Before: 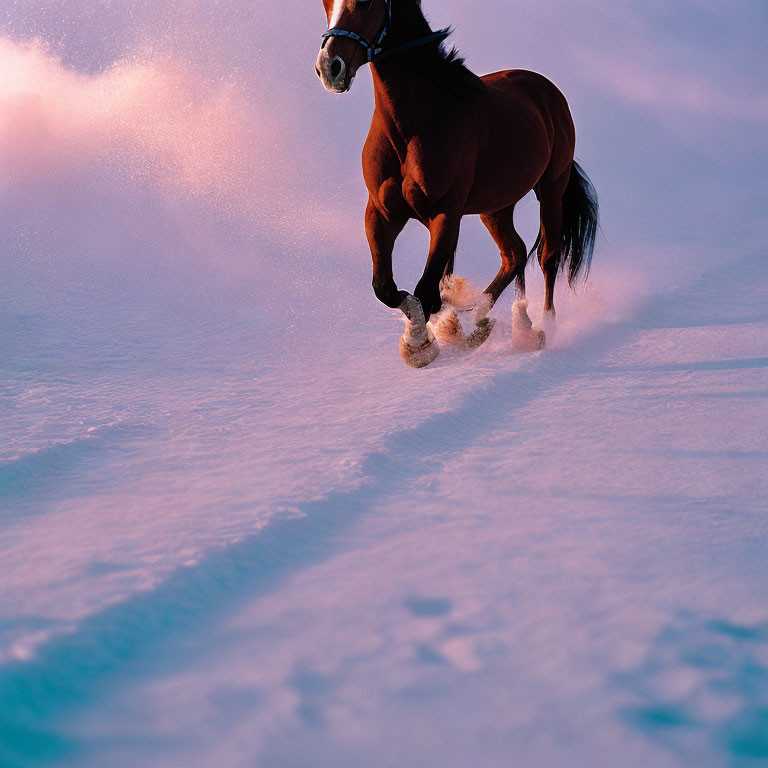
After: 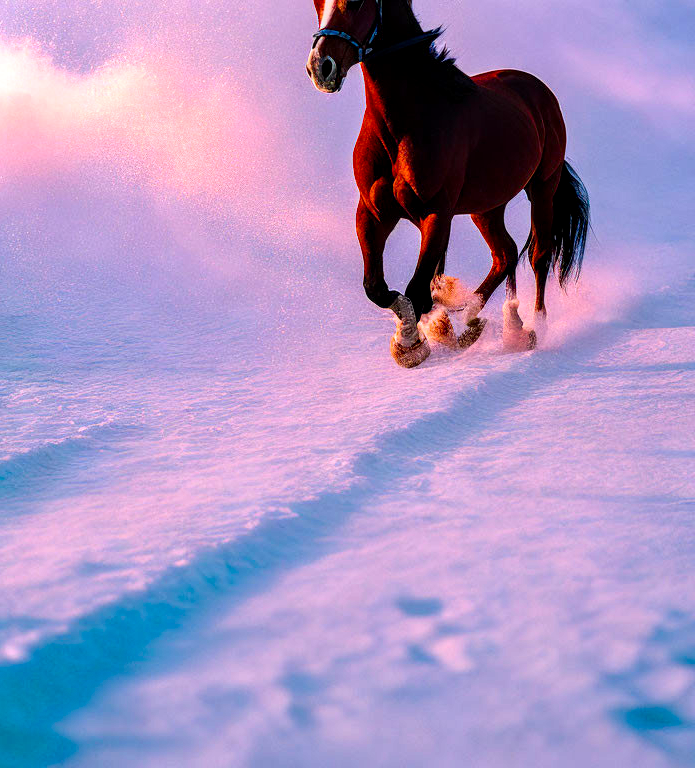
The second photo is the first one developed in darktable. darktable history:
local contrast: highlights 26%, detail 150%
color balance rgb: perceptual saturation grading › global saturation 24.987%, global vibrance 14.594%
contrast brightness saturation: contrast 0.233, brightness 0.112, saturation 0.285
crop and rotate: left 1.281%, right 8.143%
